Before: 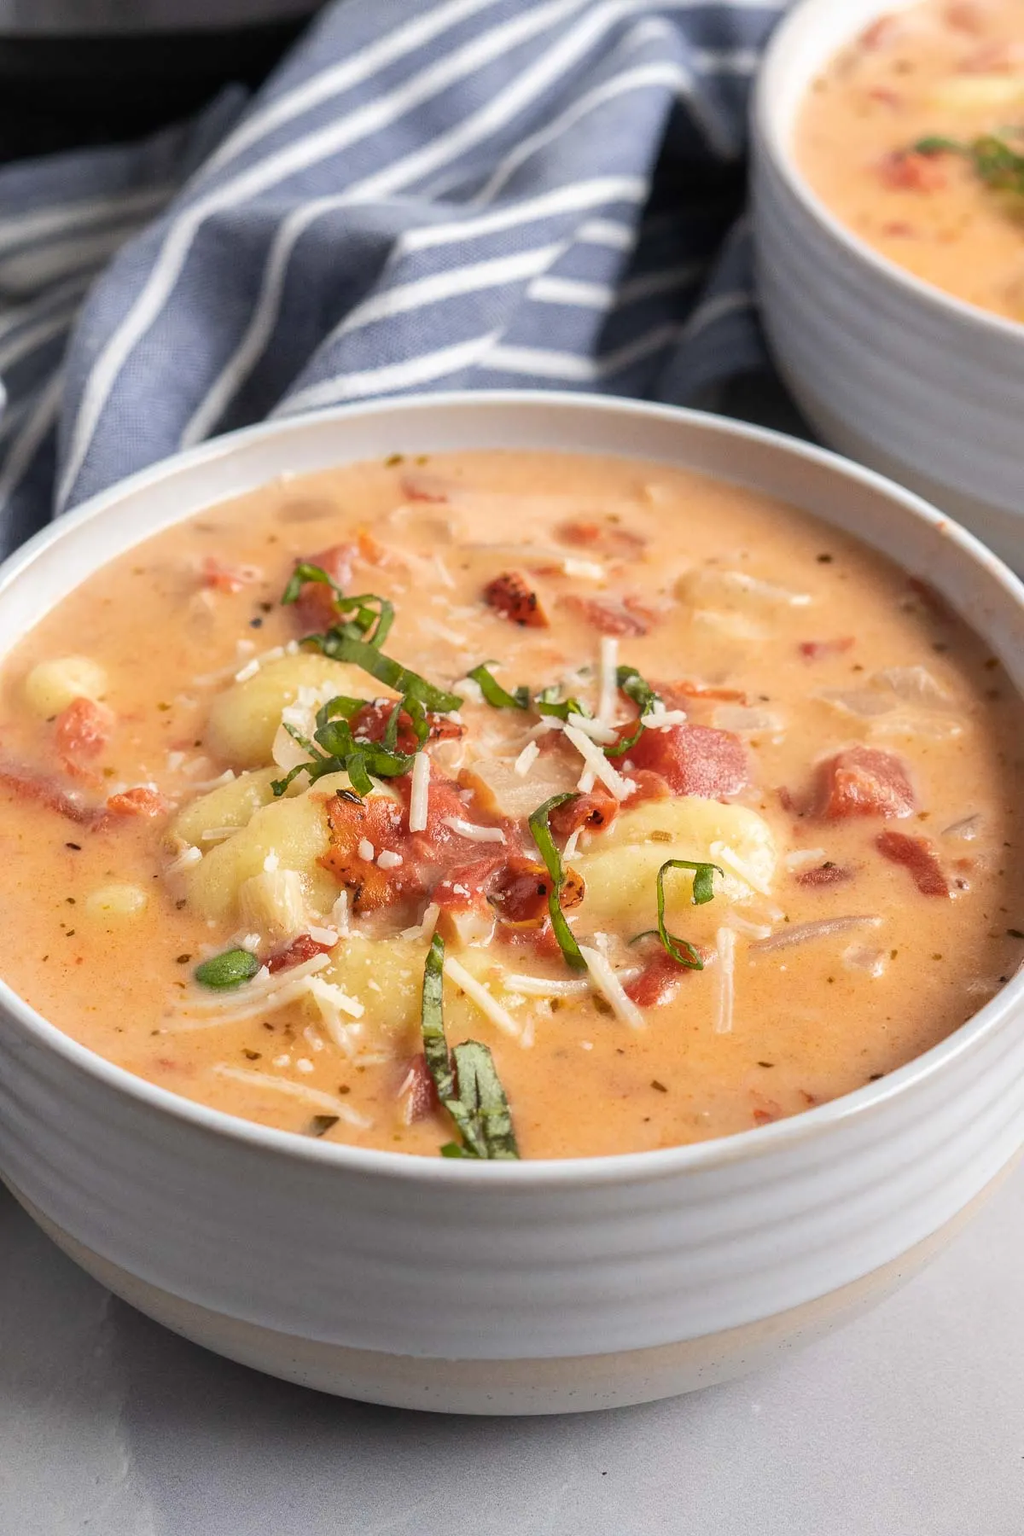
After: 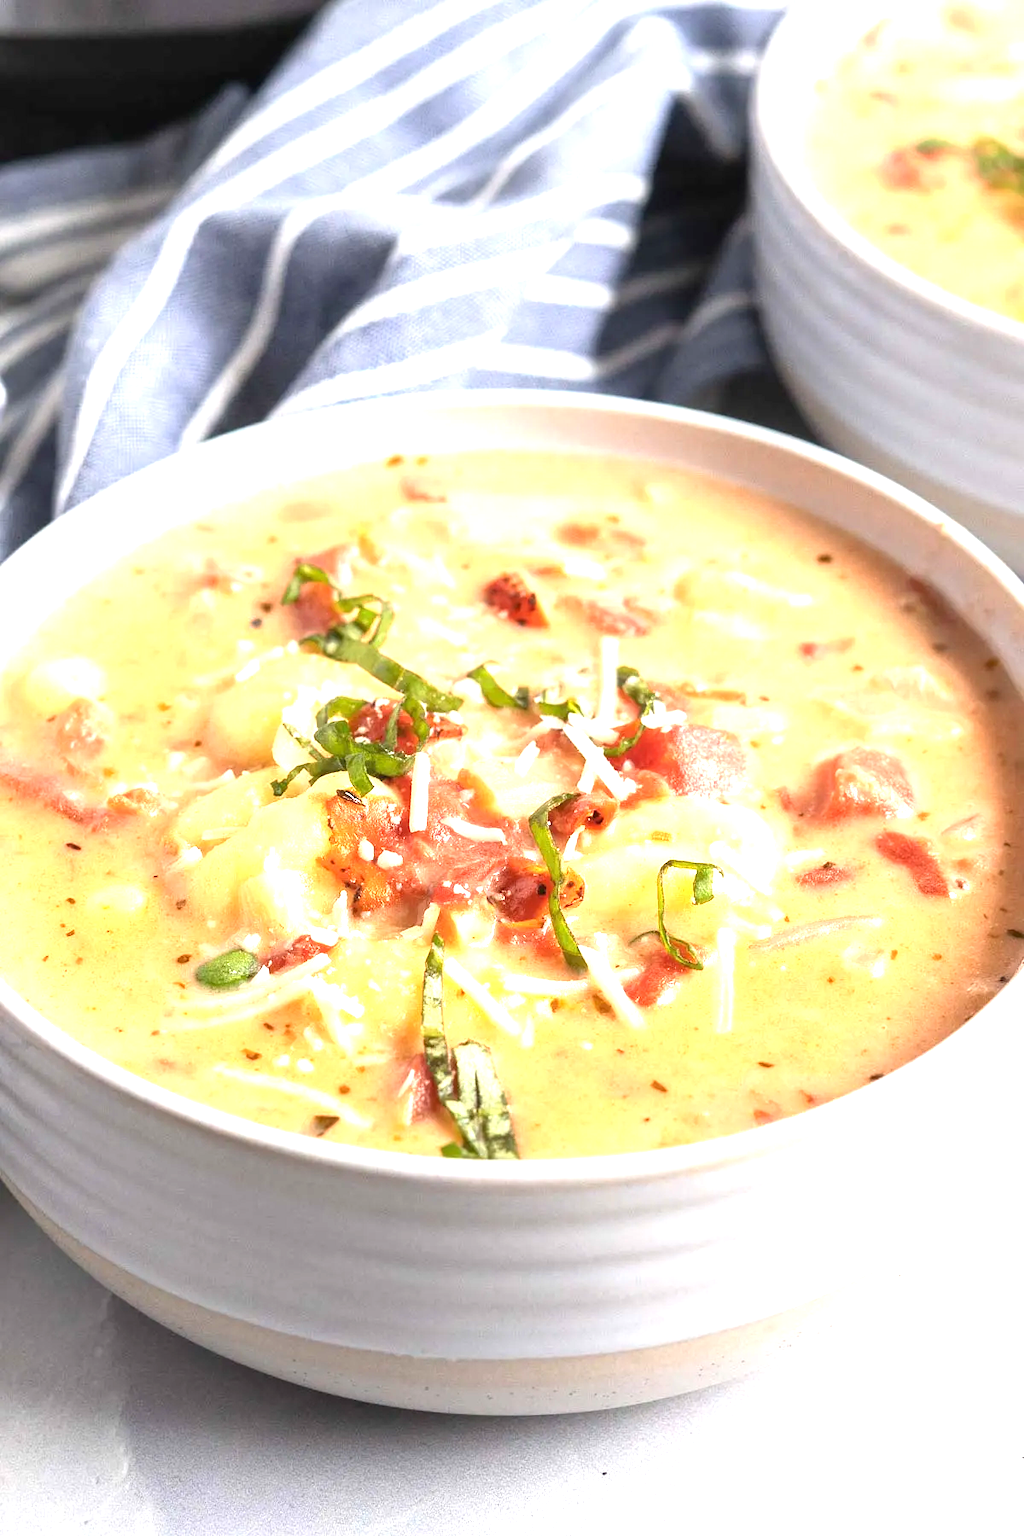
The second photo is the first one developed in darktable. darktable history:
rotate and perspective: automatic cropping off
exposure: black level correction 0, exposure 1.35 EV, compensate exposure bias true, compensate highlight preservation false
